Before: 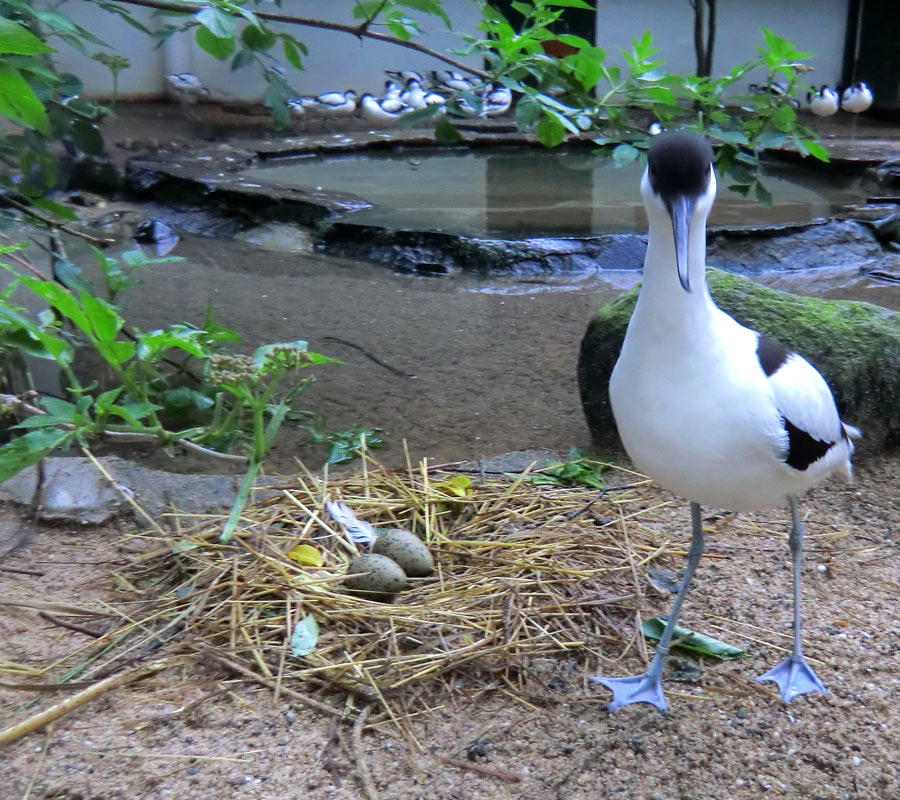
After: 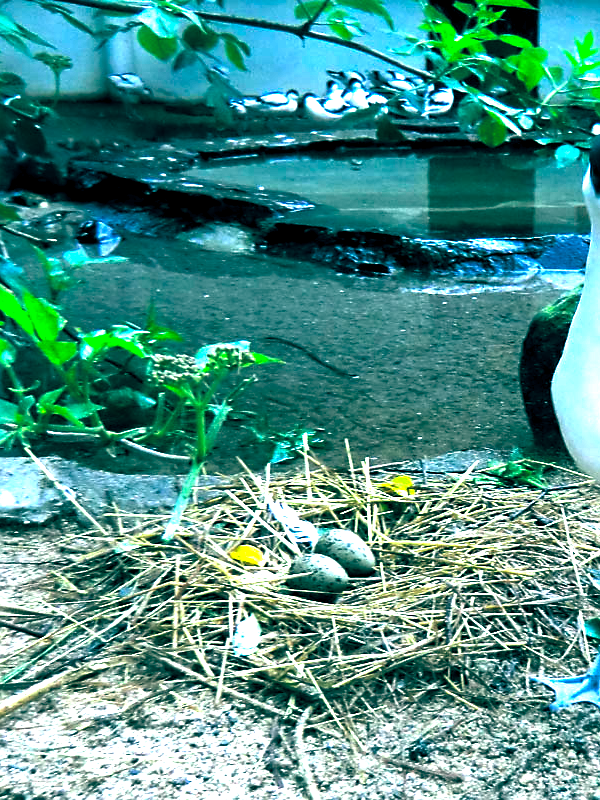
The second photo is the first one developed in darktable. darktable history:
color balance rgb: global offset › luminance -0.539%, global offset › chroma 0.905%, global offset › hue 173.55°, perceptual saturation grading › global saturation 7.214%, perceptual saturation grading › shadows 4.882%, perceptual brilliance grading › highlights 74.521%, perceptual brilliance grading › shadows -29.208%, global vibrance 20%
crop and rotate: left 6.529%, right 26.761%
sharpen: radius 1.555, amount 0.356, threshold 1.667
